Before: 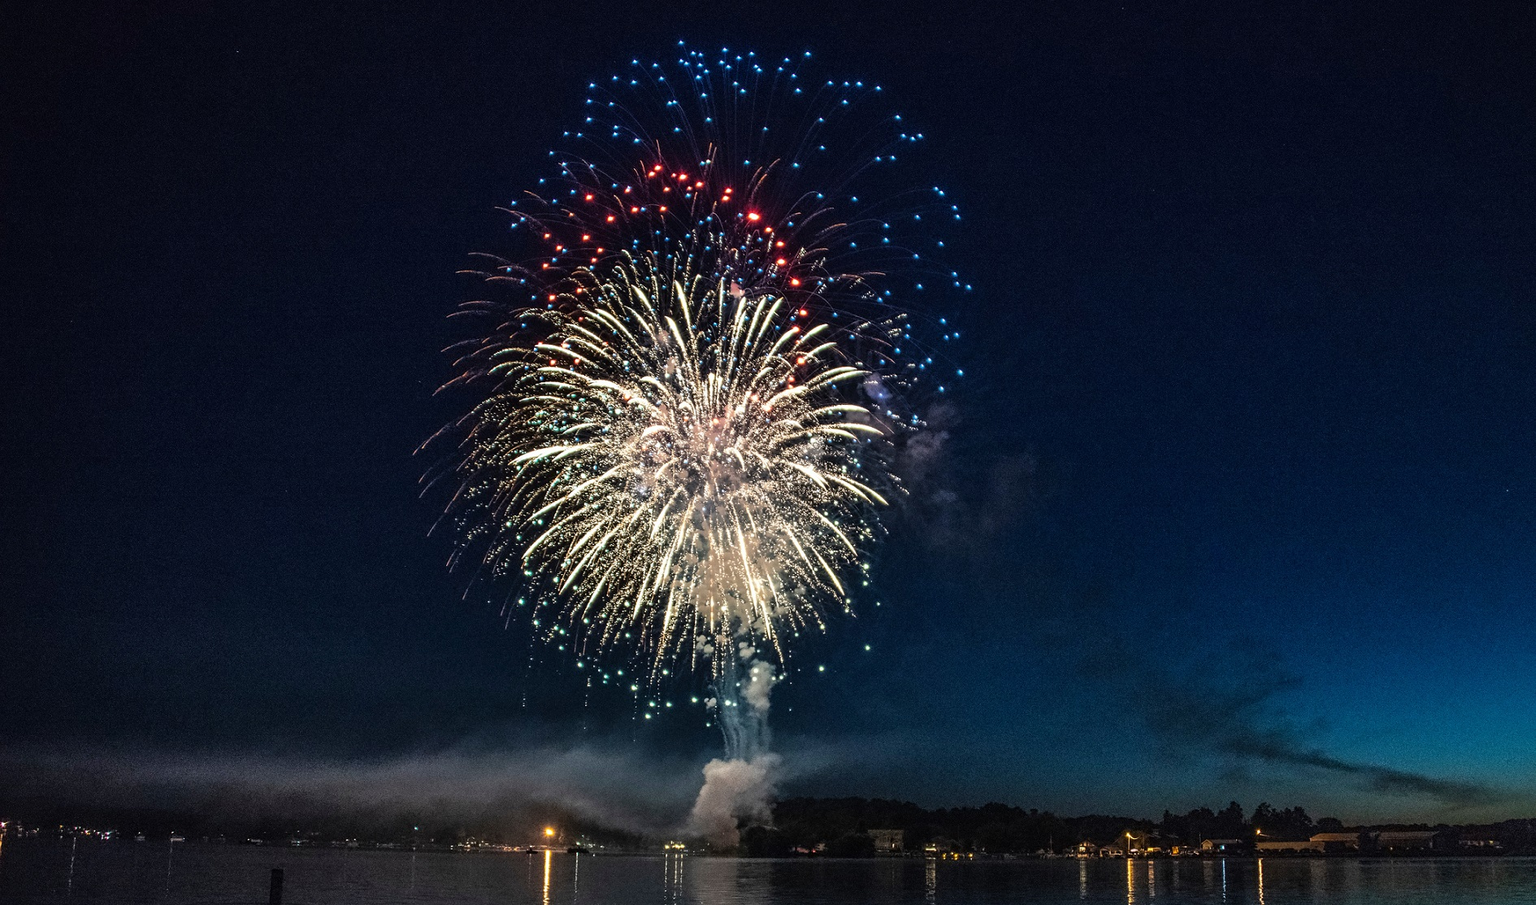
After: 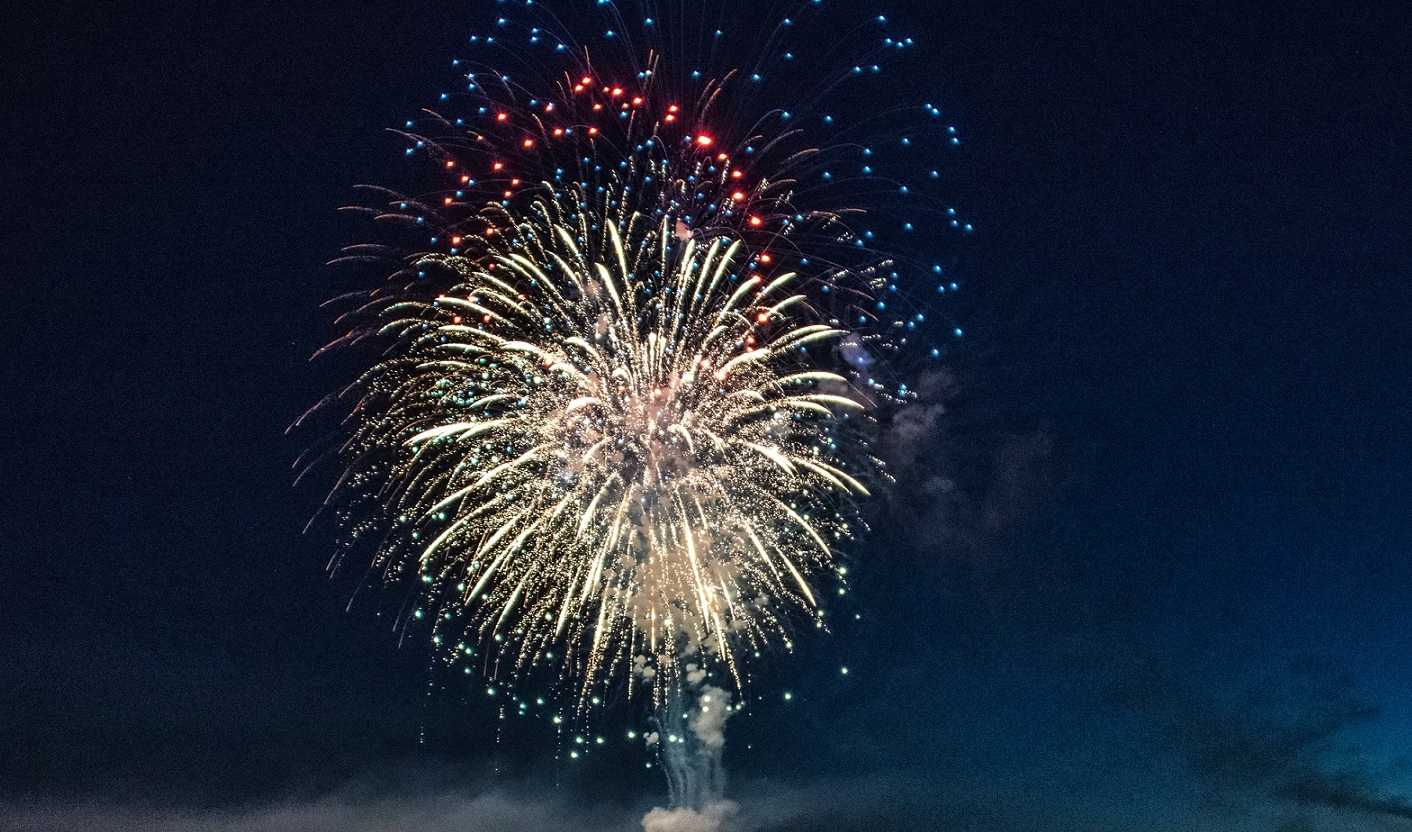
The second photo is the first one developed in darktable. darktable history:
crop and rotate: left 11.831%, top 11.346%, right 13.429%, bottom 13.899%
local contrast: mode bilateral grid, contrast 10, coarseness 25, detail 115%, midtone range 0.2
